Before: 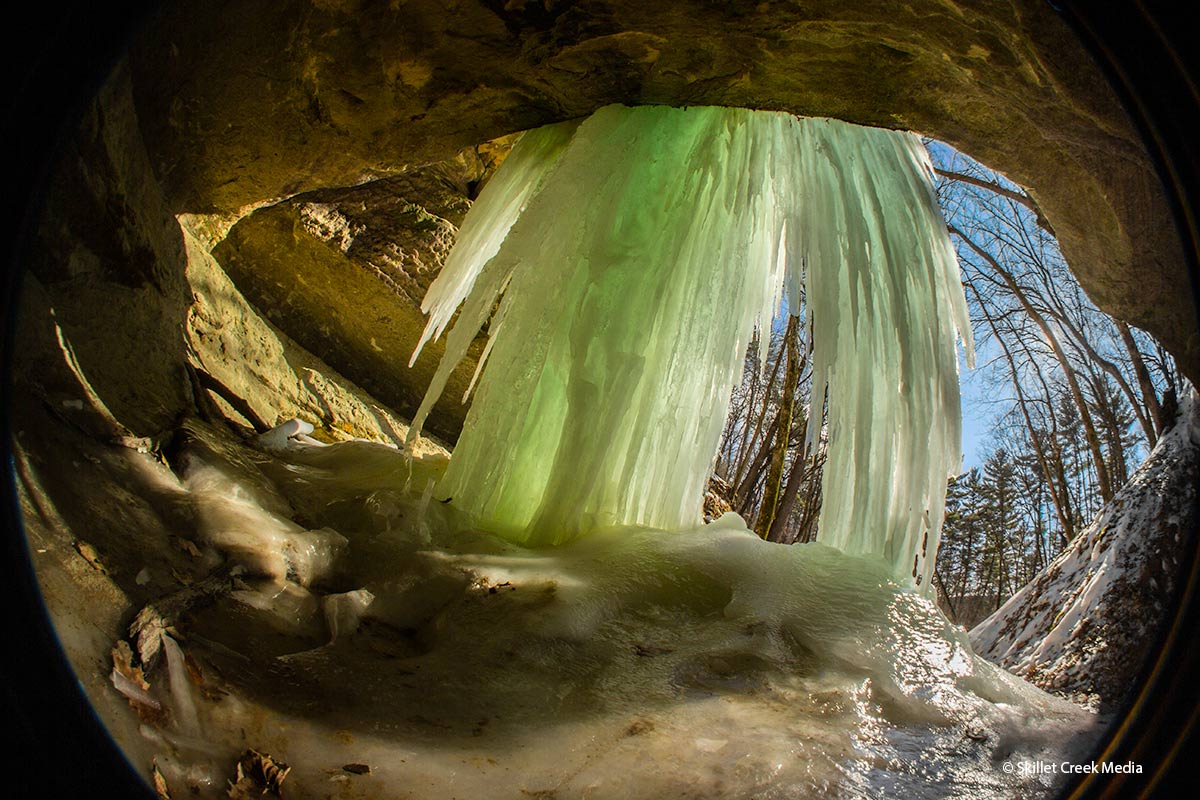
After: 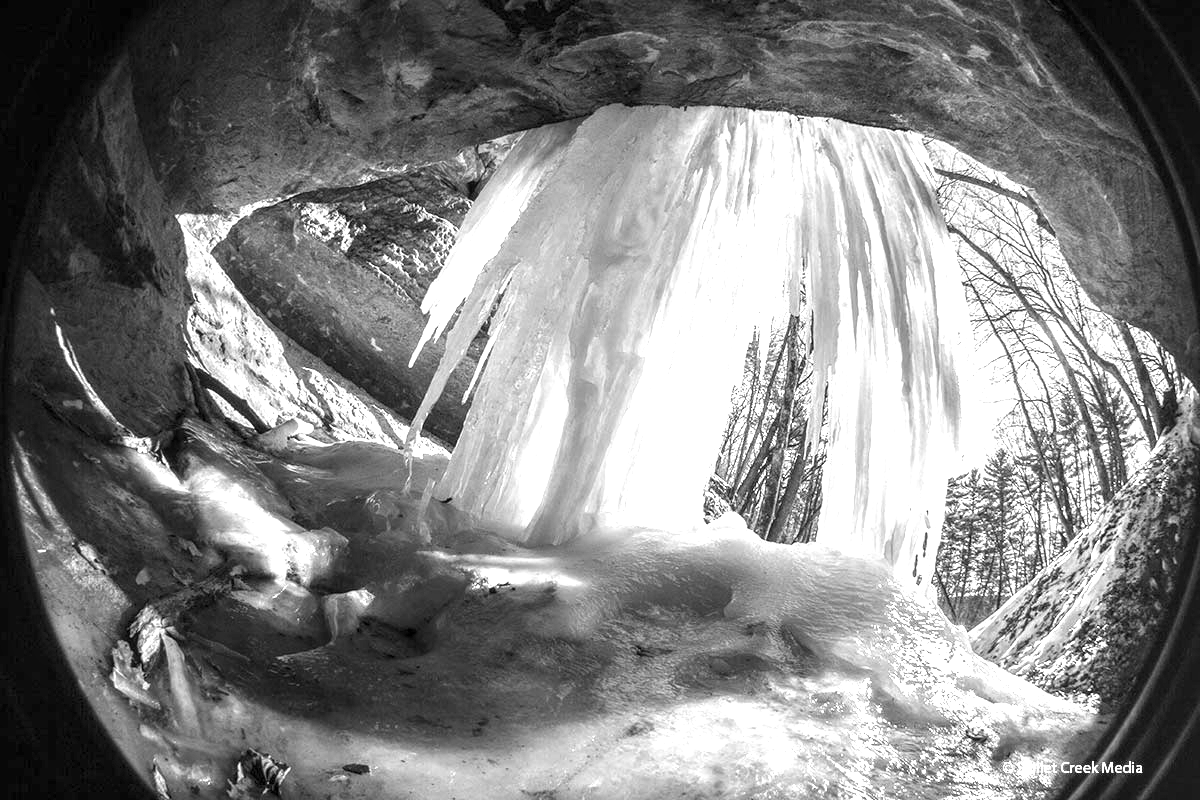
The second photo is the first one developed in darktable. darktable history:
tone equalizer: on, module defaults
monochrome: a -4.13, b 5.16, size 1
local contrast: on, module defaults
exposure: black level correction 0, exposure 1.7 EV, compensate exposure bias true, compensate highlight preservation false
